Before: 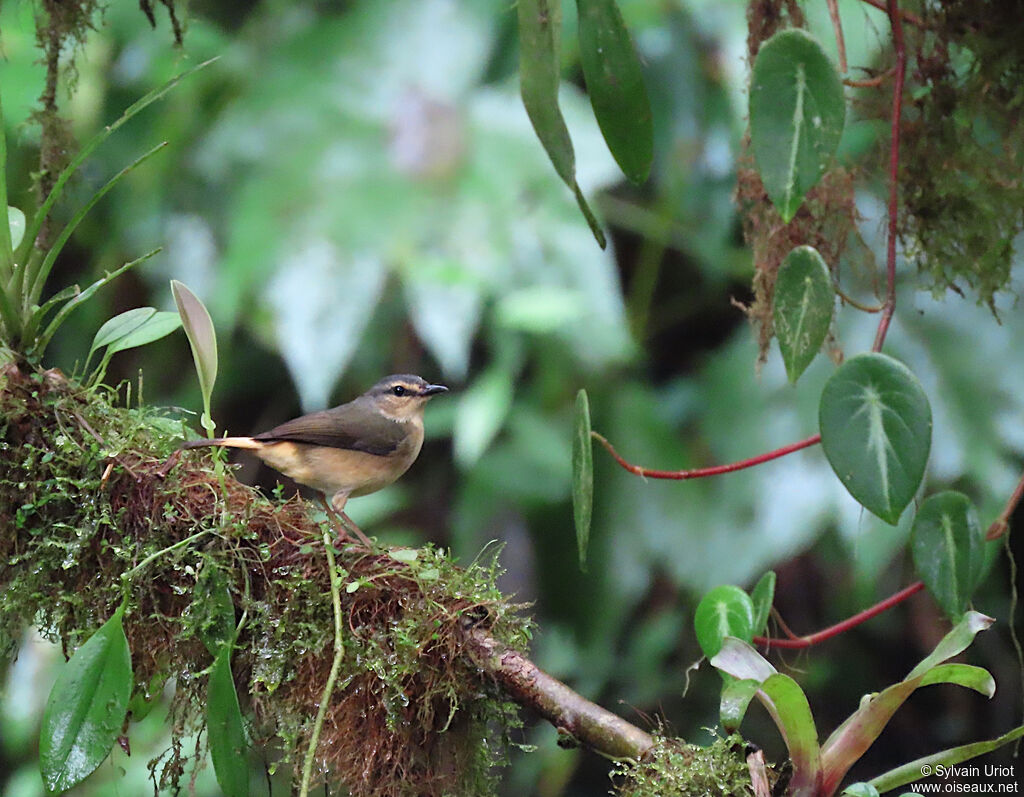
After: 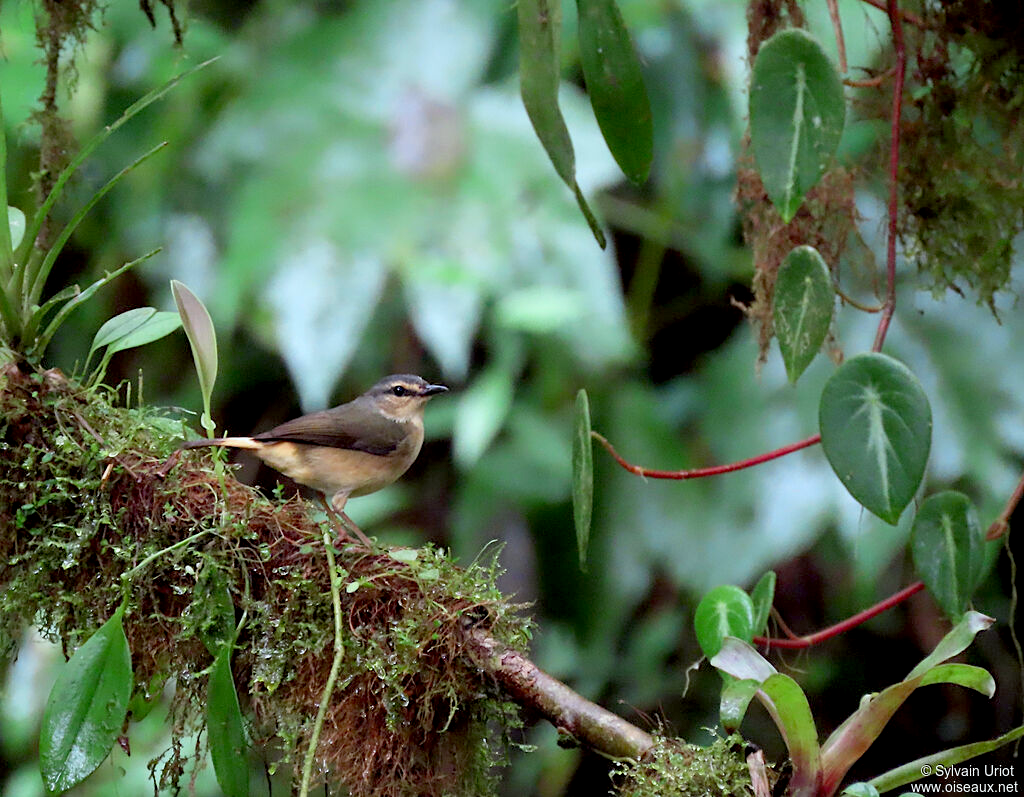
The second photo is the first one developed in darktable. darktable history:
color correction: highlights a* -2.95, highlights b* -2.89, shadows a* 2.35, shadows b* 2.66
exposure: black level correction 0.013, compensate highlight preservation false
